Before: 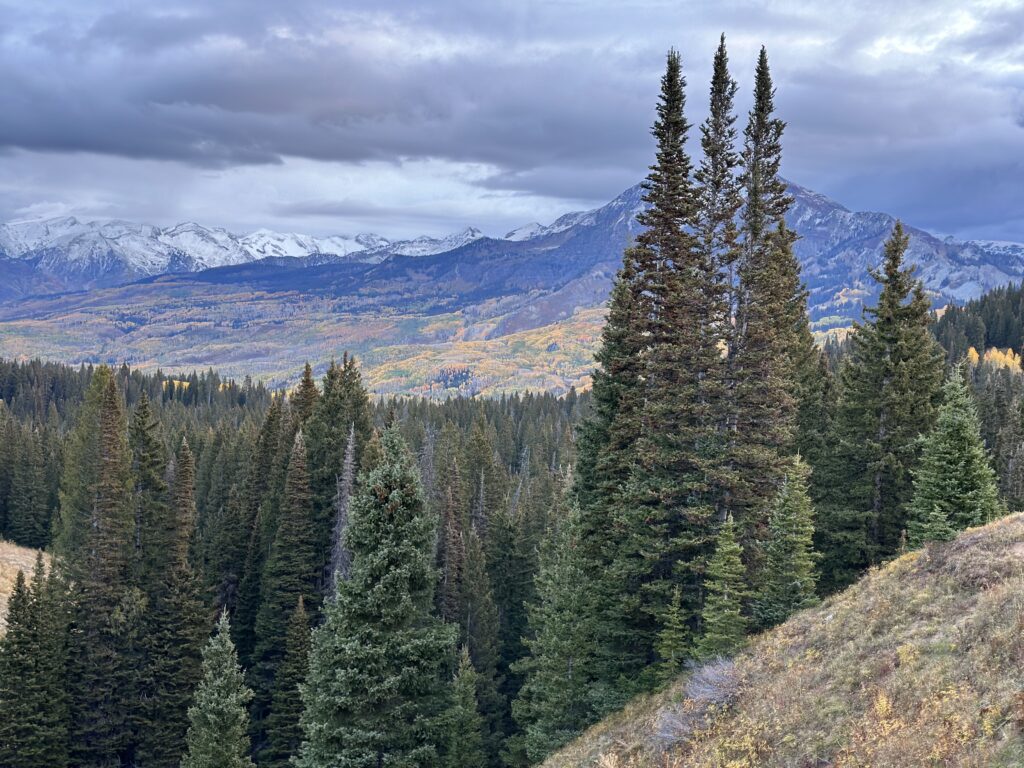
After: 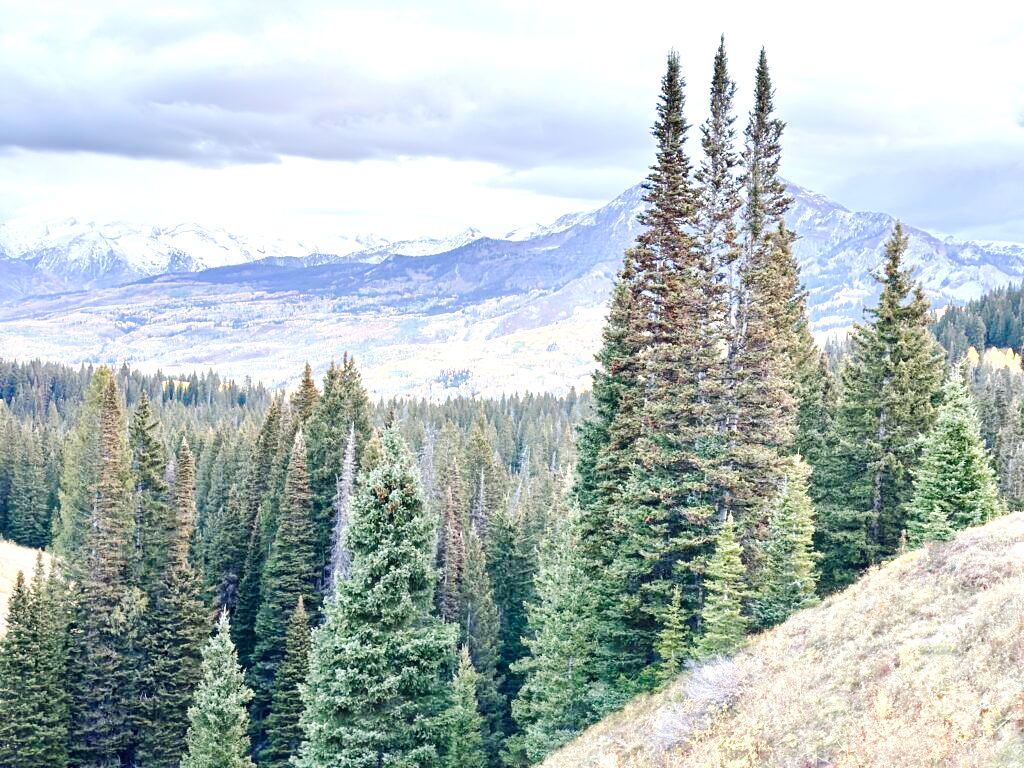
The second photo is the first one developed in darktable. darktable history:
tone curve: curves: ch0 [(0, 0) (0.239, 0.248) (0.508, 0.606) (0.826, 0.855) (1, 0.945)]; ch1 [(0, 0) (0.401, 0.42) (0.442, 0.47) (0.492, 0.498) (0.511, 0.516) (0.555, 0.586) (0.681, 0.739) (1, 1)]; ch2 [(0, 0) (0.411, 0.433) (0.5, 0.504) (0.545, 0.574) (1, 1)], preserve colors none
local contrast: mode bilateral grid, contrast 20, coarseness 51, detail 141%, midtone range 0.2
exposure: black level correction 0, exposure 1.627 EV, compensate highlight preservation false
